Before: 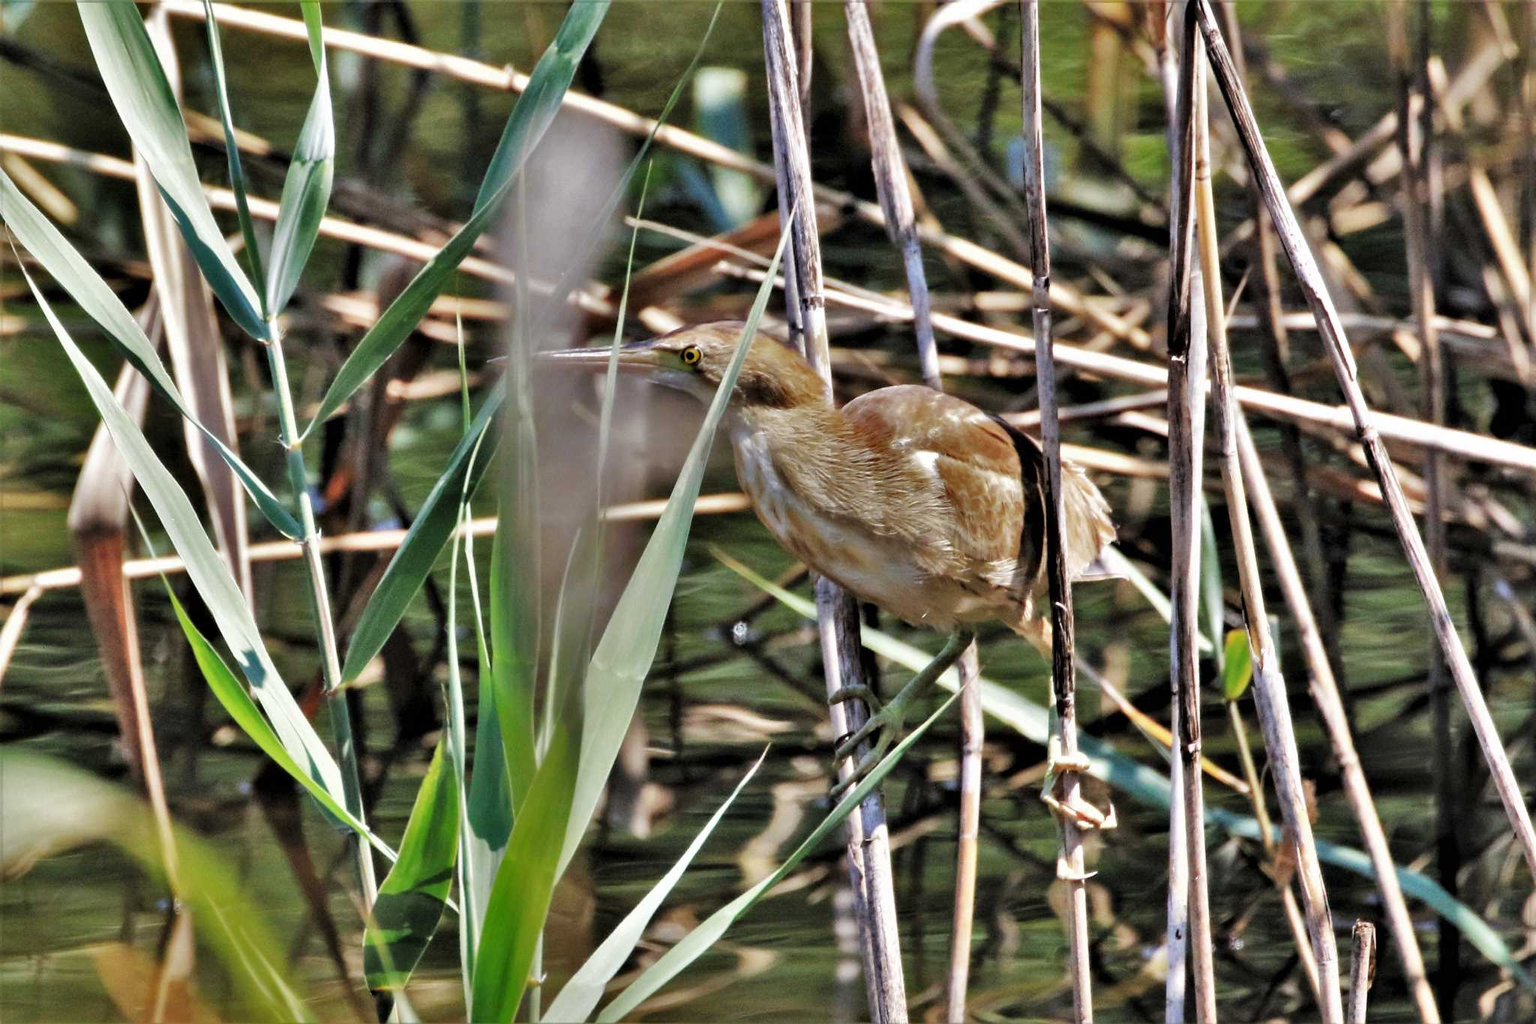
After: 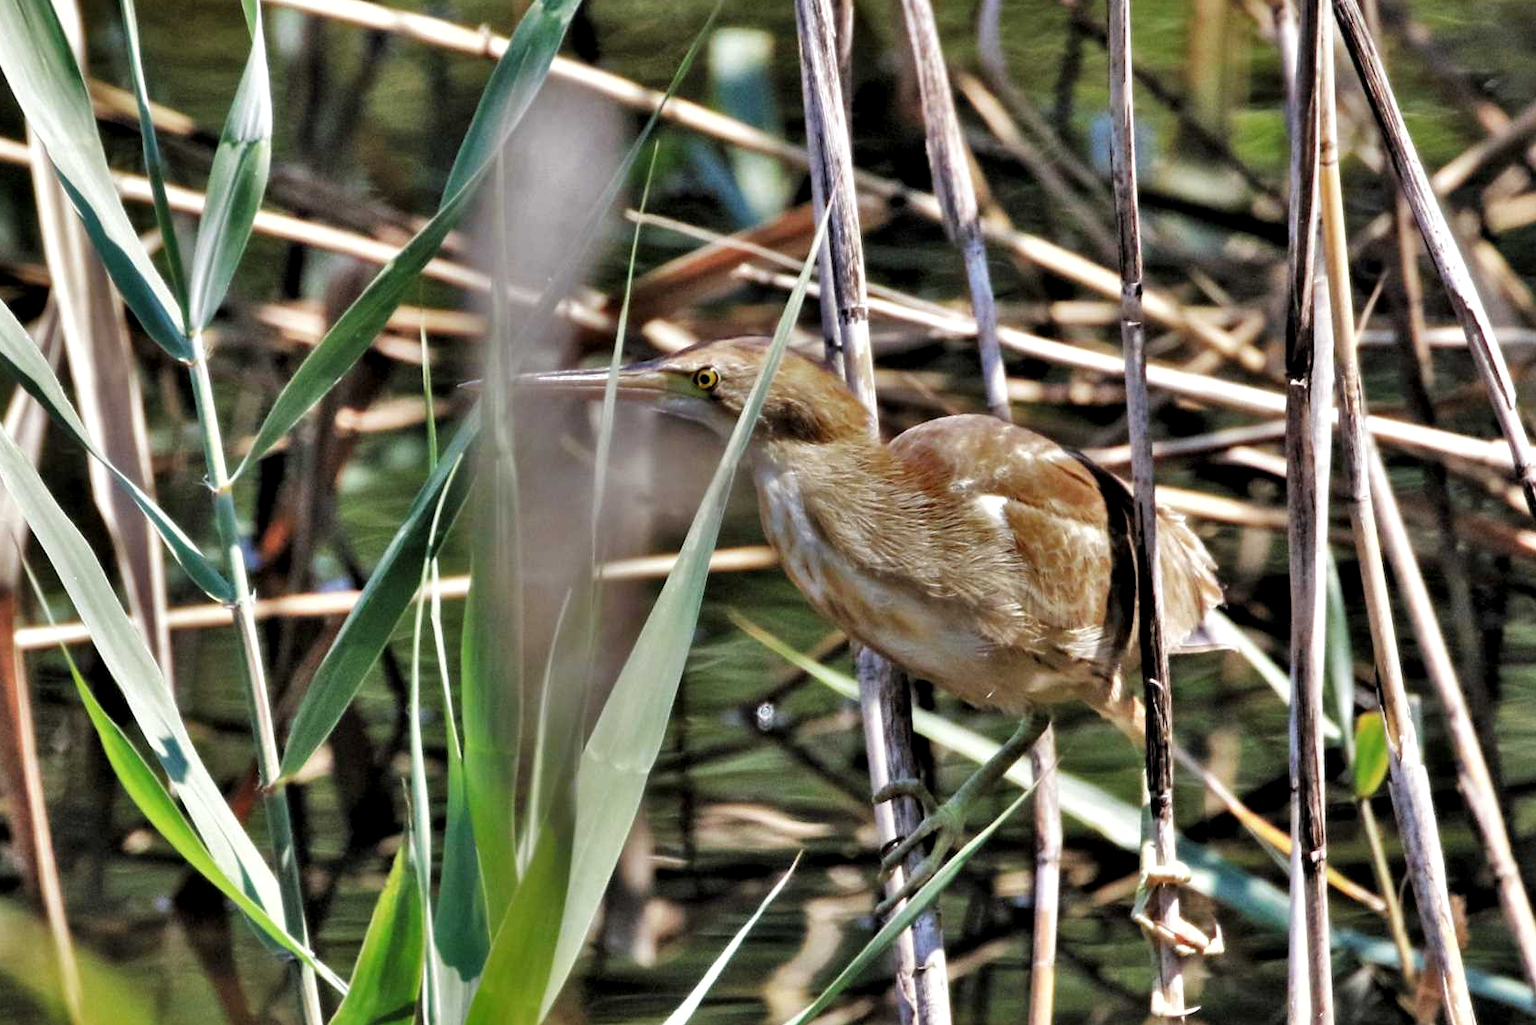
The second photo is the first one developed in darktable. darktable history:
local contrast: highlights 104%, shadows 102%, detail 120%, midtone range 0.2
crop and rotate: left 7.244%, top 4.38%, right 10.568%, bottom 13.226%
